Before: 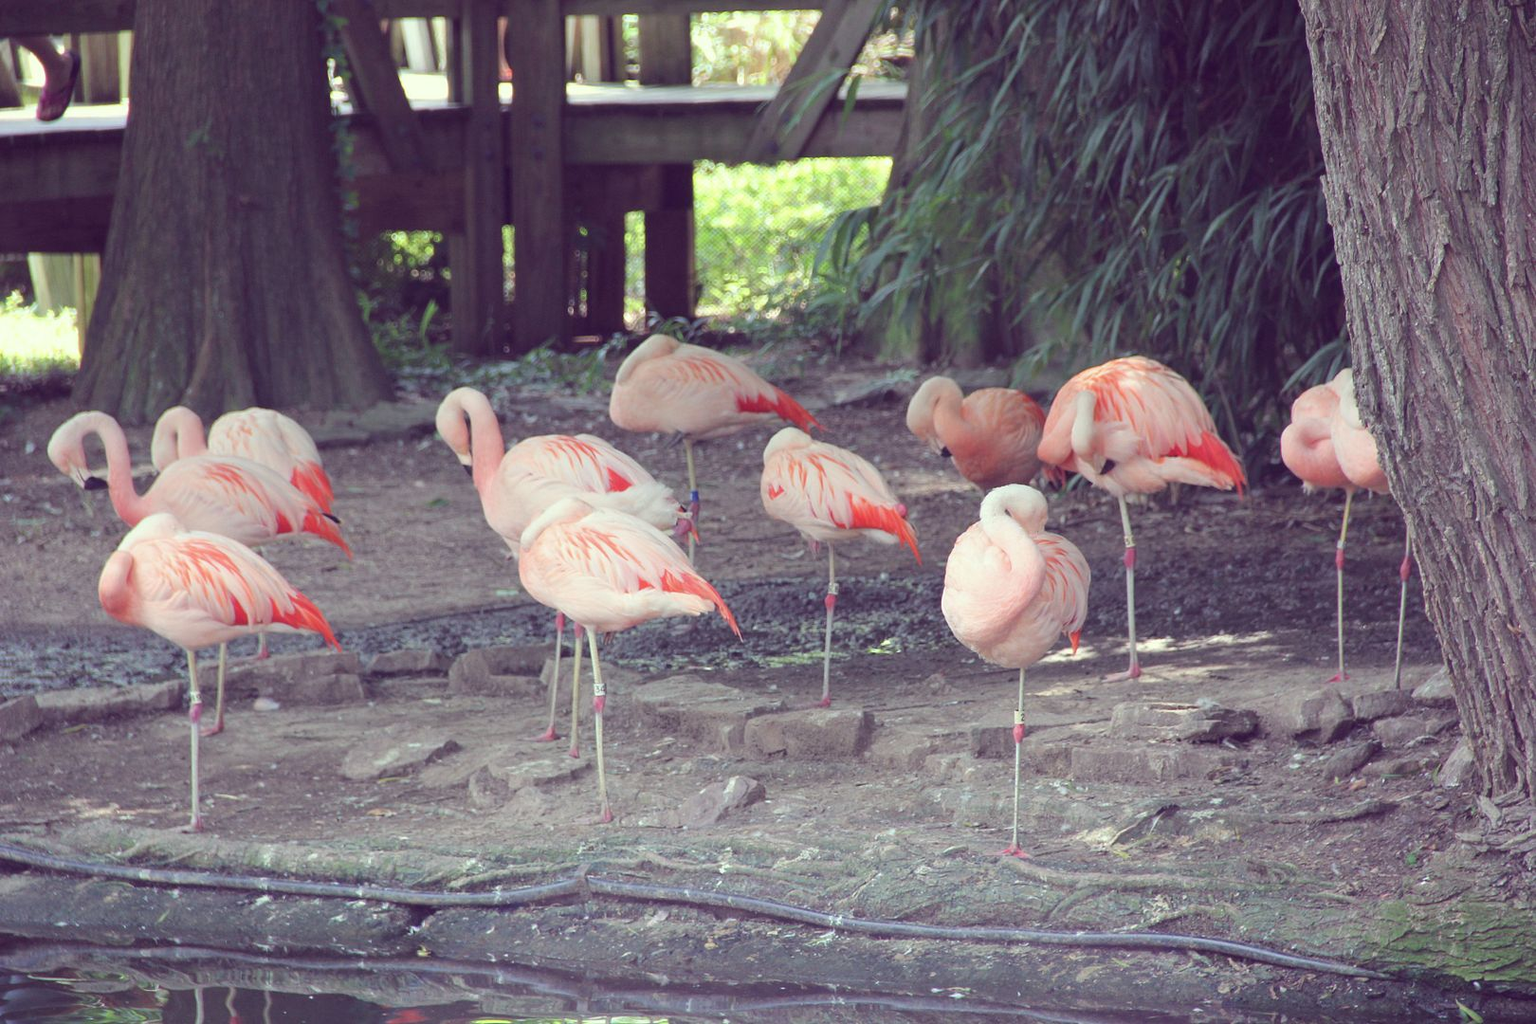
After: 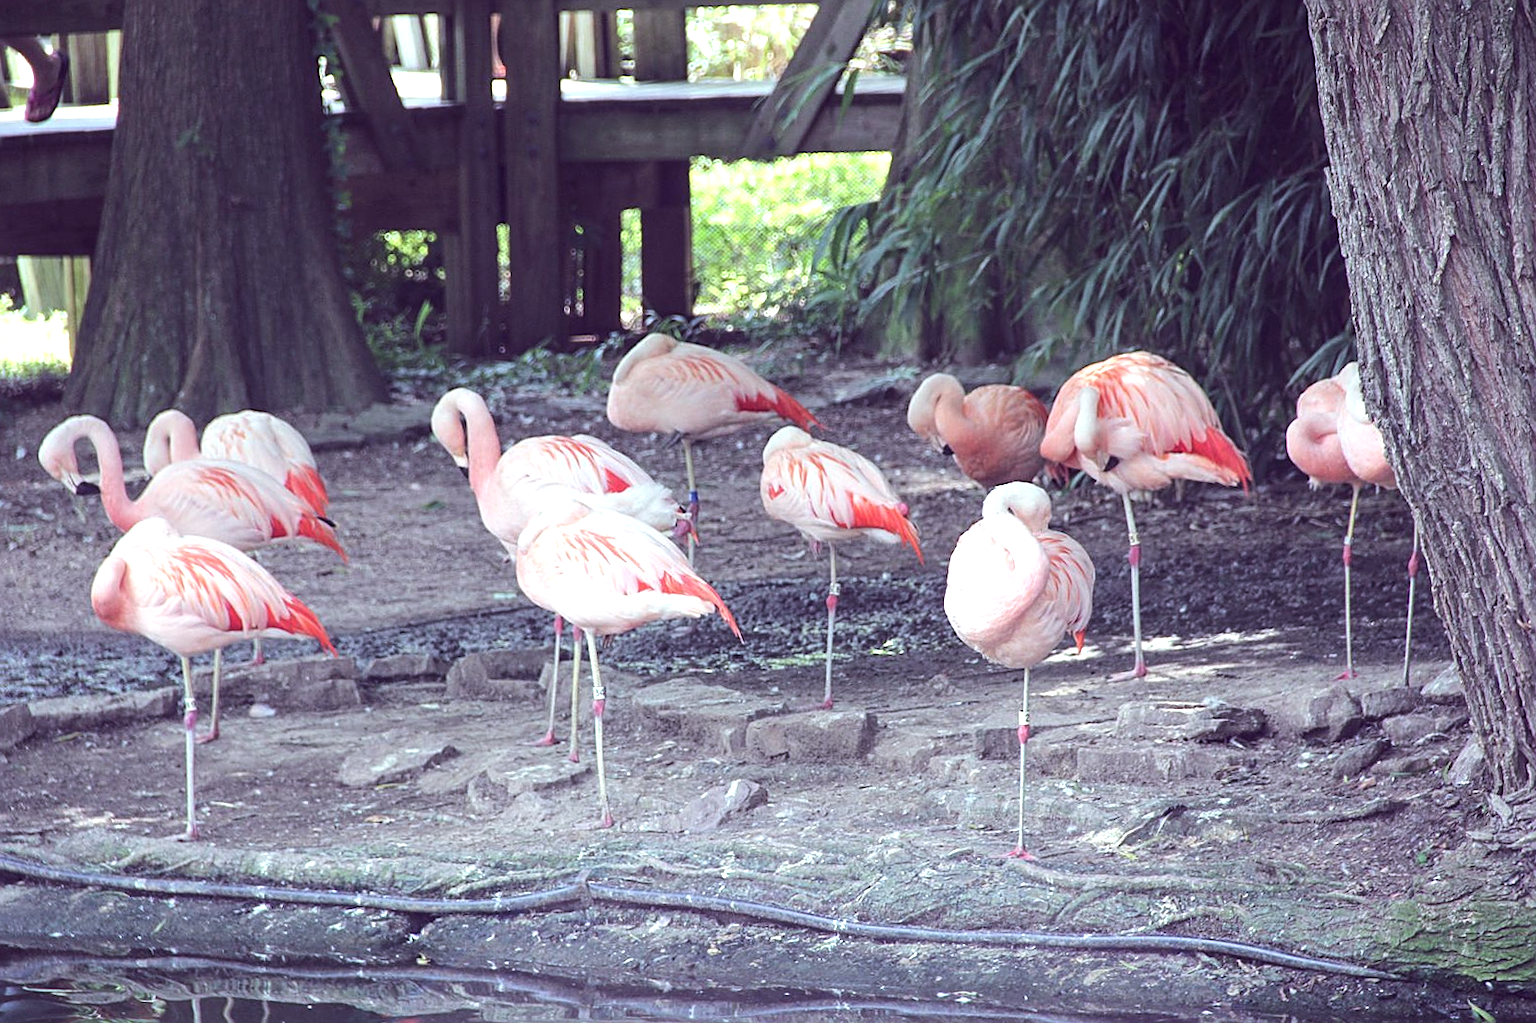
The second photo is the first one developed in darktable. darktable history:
local contrast: detail 110%
sharpen: on, module defaults
white balance: red 0.954, blue 1.079
rotate and perspective: rotation -0.45°, automatic cropping original format, crop left 0.008, crop right 0.992, crop top 0.012, crop bottom 0.988
tone equalizer: -8 EV -0.75 EV, -7 EV -0.7 EV, -6 EV -0.6 EV, -5 EV -0.4 EV, -3 EV 0.4 EV, -2 EV 0.6 EV, -1 EV 0.7 EV, +0 EV 0.75 EV, edges refinement/feathering 500, mask exposure compensation -1.57 EV, preserve details no
